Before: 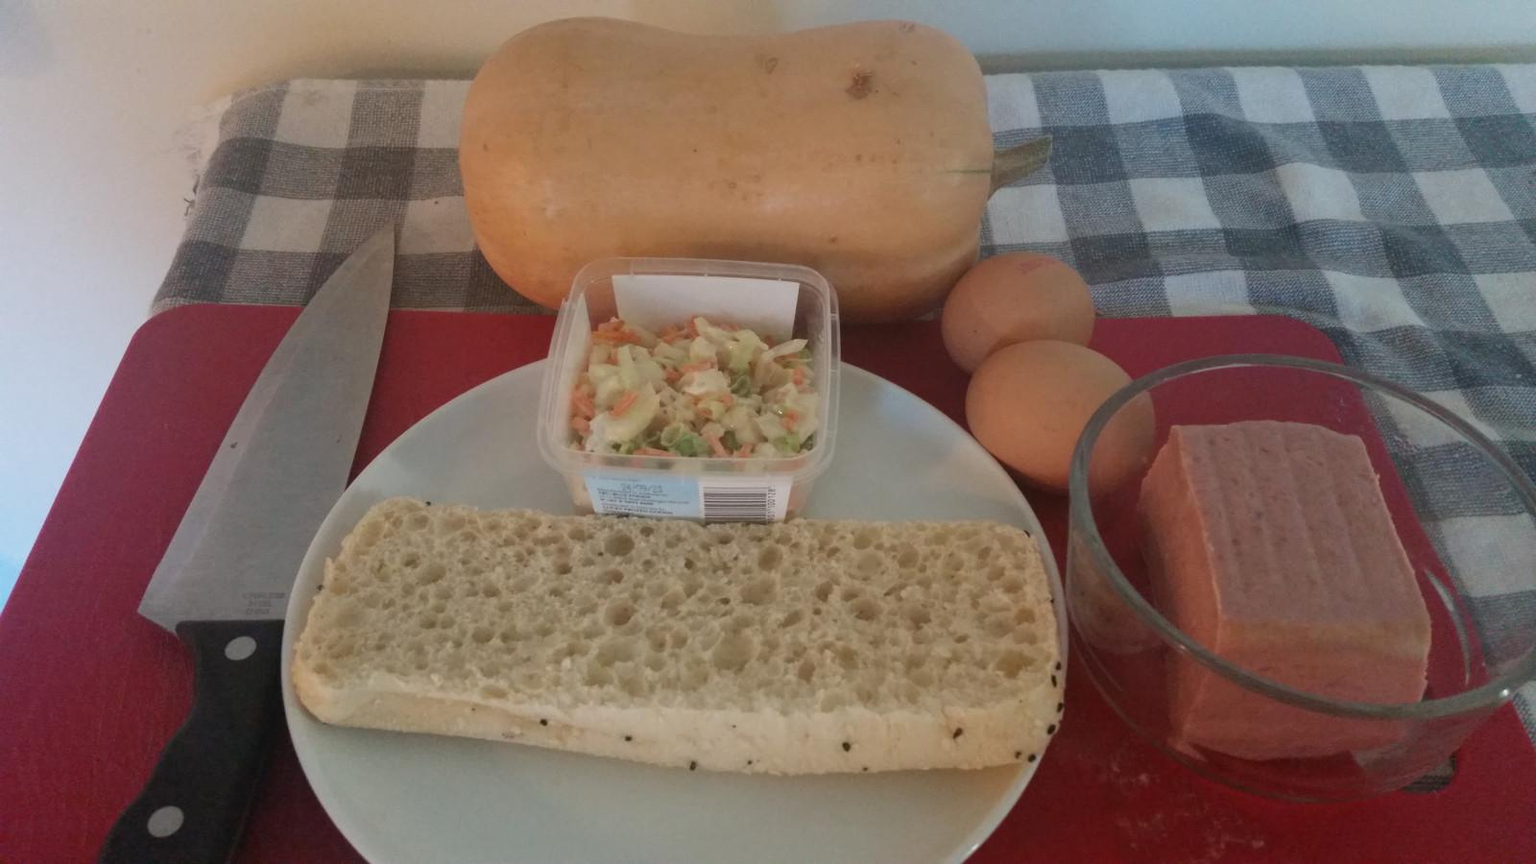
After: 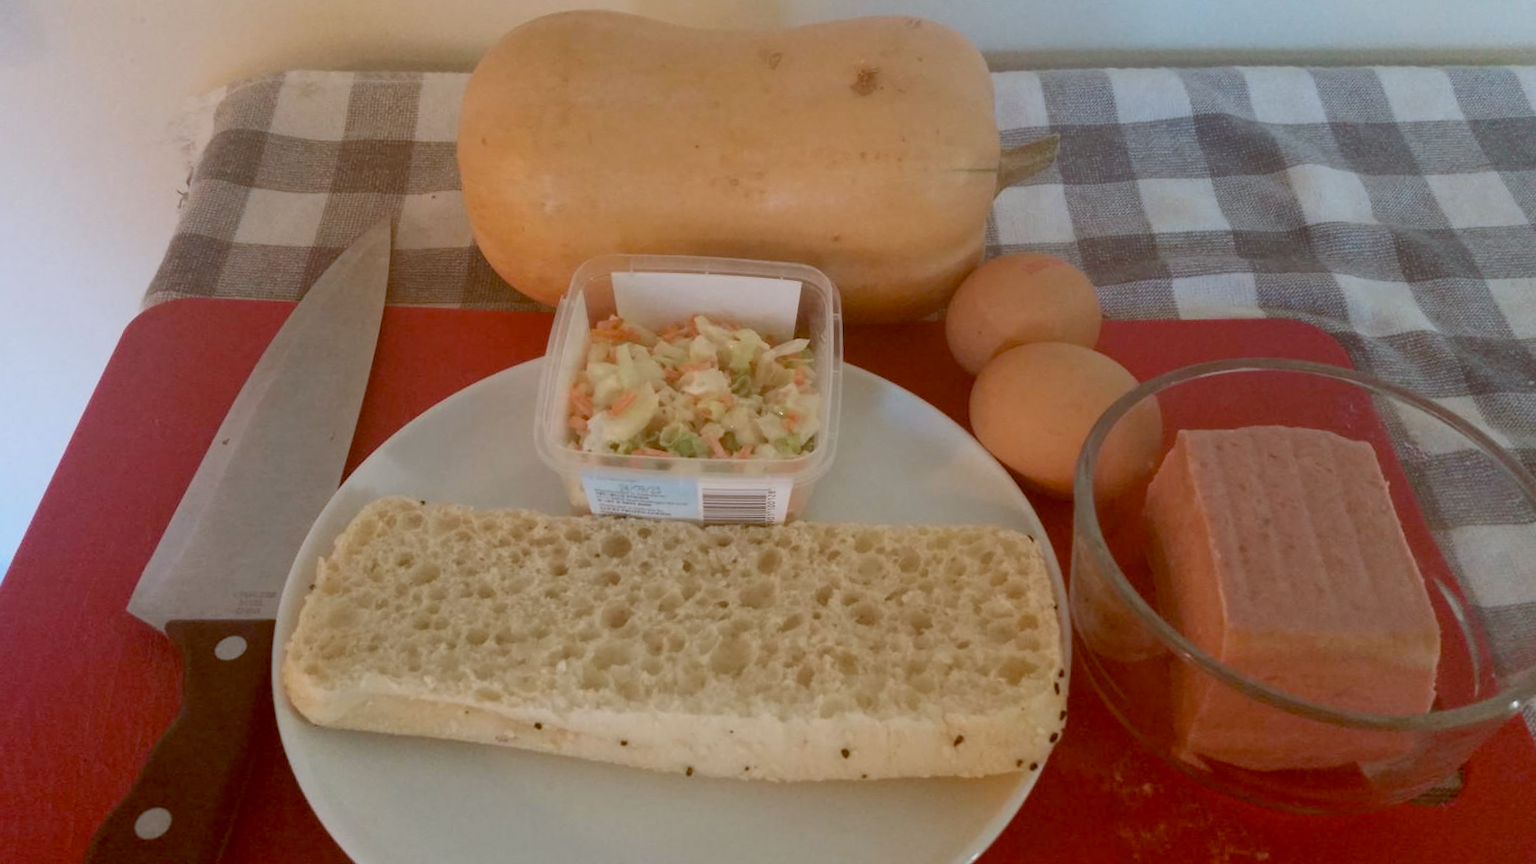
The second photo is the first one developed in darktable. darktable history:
color balance: lift [1, 1.011, 0.999, 0.989], gamma [1.109, 1.045, 1.039, 0.955], gain [0.917, 0.936, 0.952, 1.064], contrast 2.32%, contrast fulcrum 19%, output saturation 101%
crop and rotate: angle -0.5°
